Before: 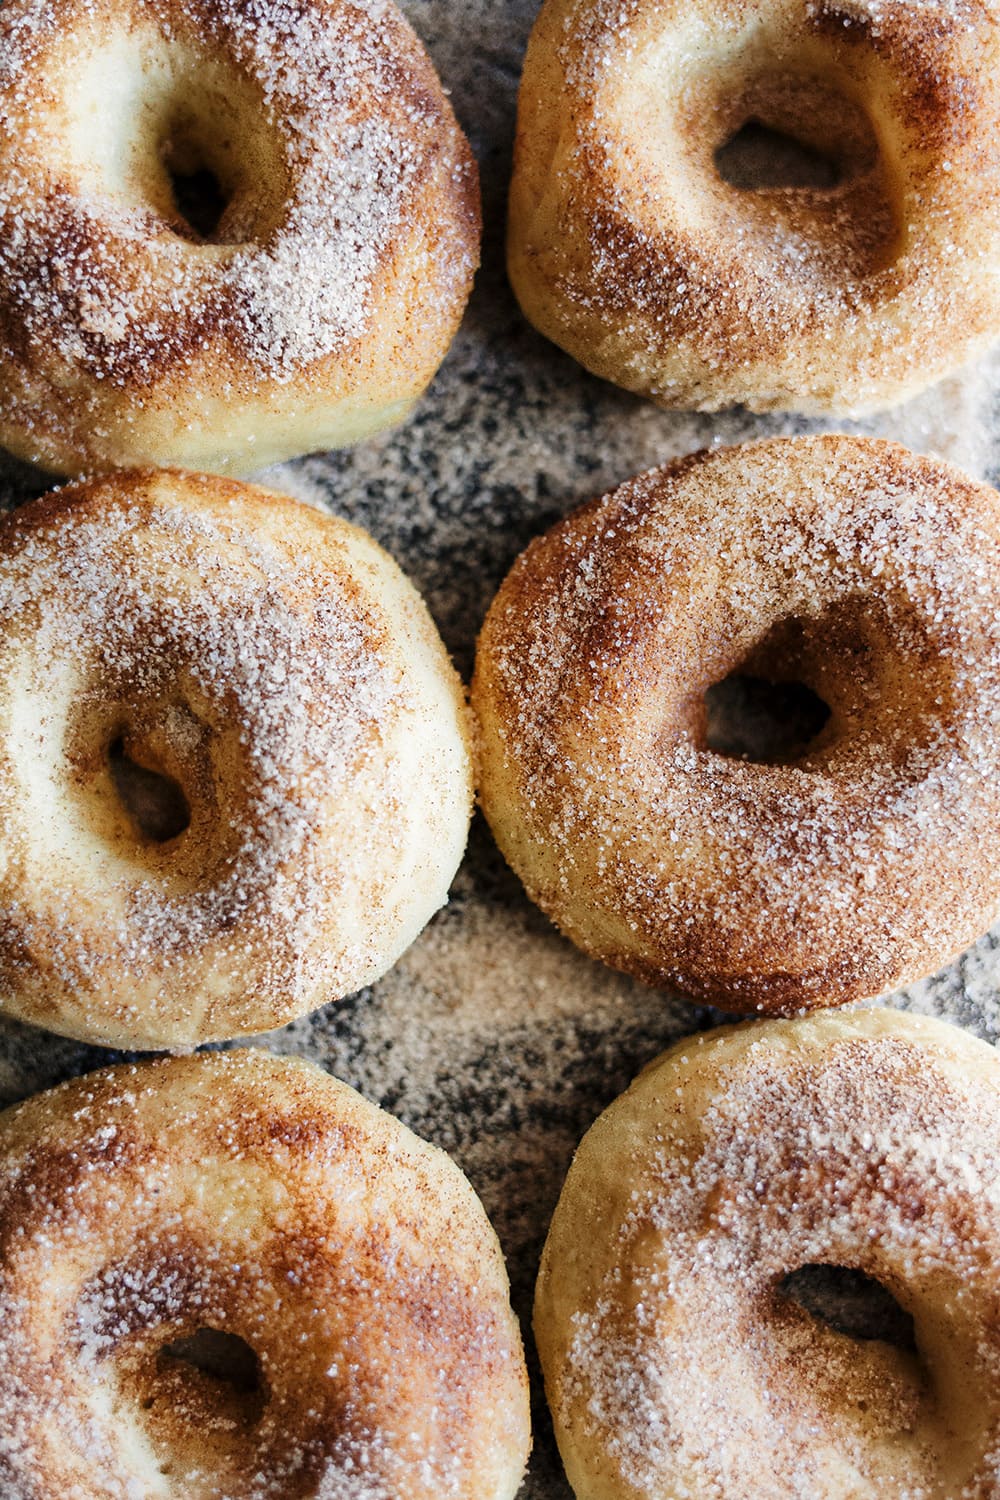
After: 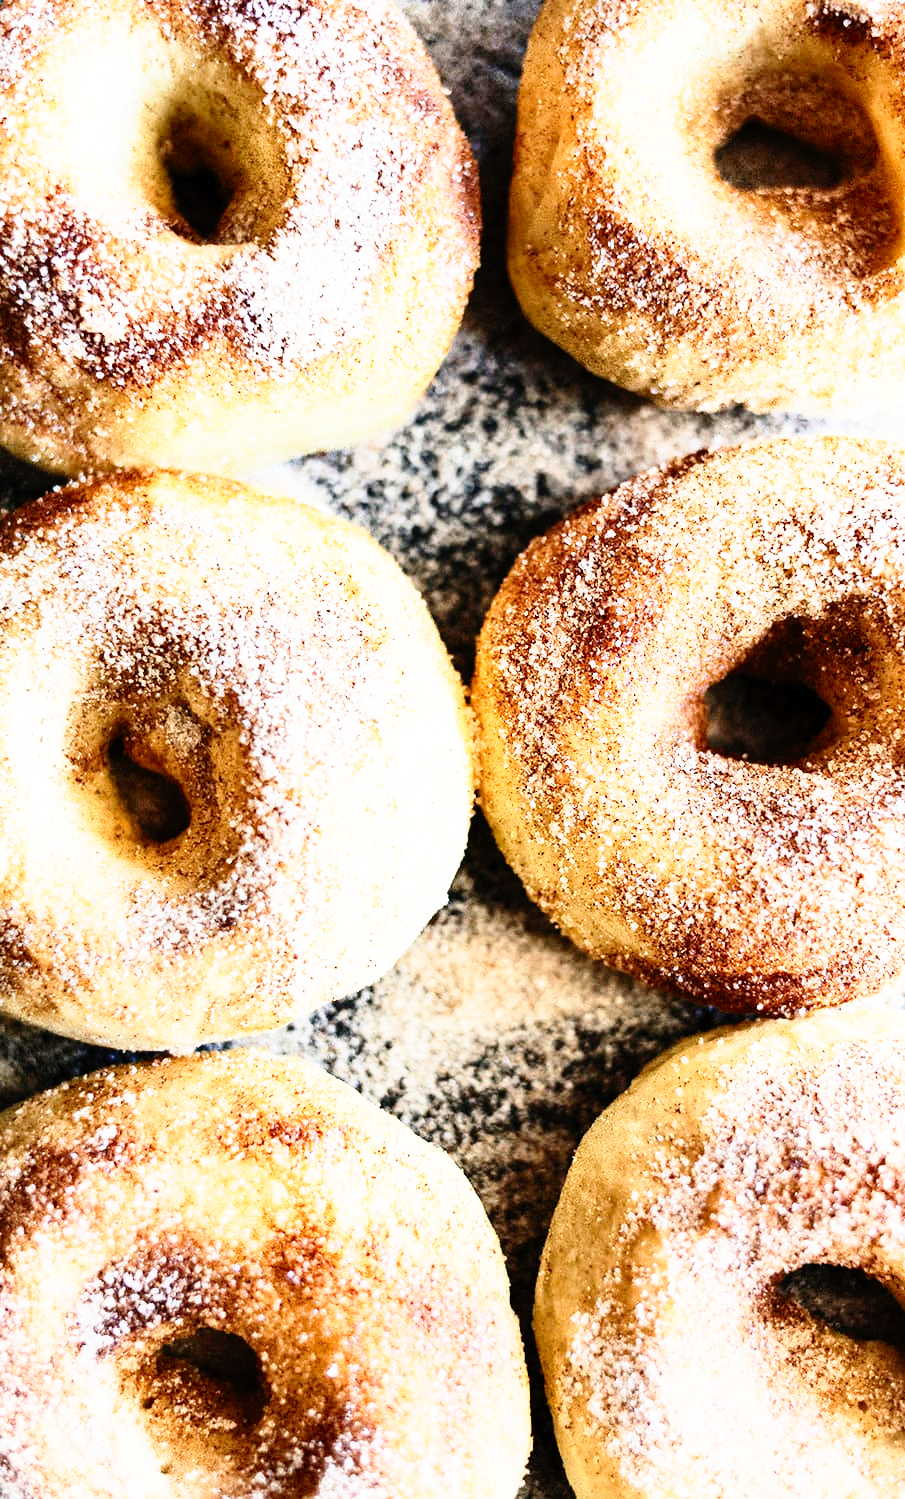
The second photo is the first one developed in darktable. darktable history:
crop: right 9.492%, bottom 0.051%
contrast brightness saturation: contrast 0.236, brightness 0.09
base curve: curves: ch0 [(0, 0) (0.012, 0.01) (0.073, 0.168) (0.31, 0.711) (0.645, 0.957) (1, 1)], preserve colors none
